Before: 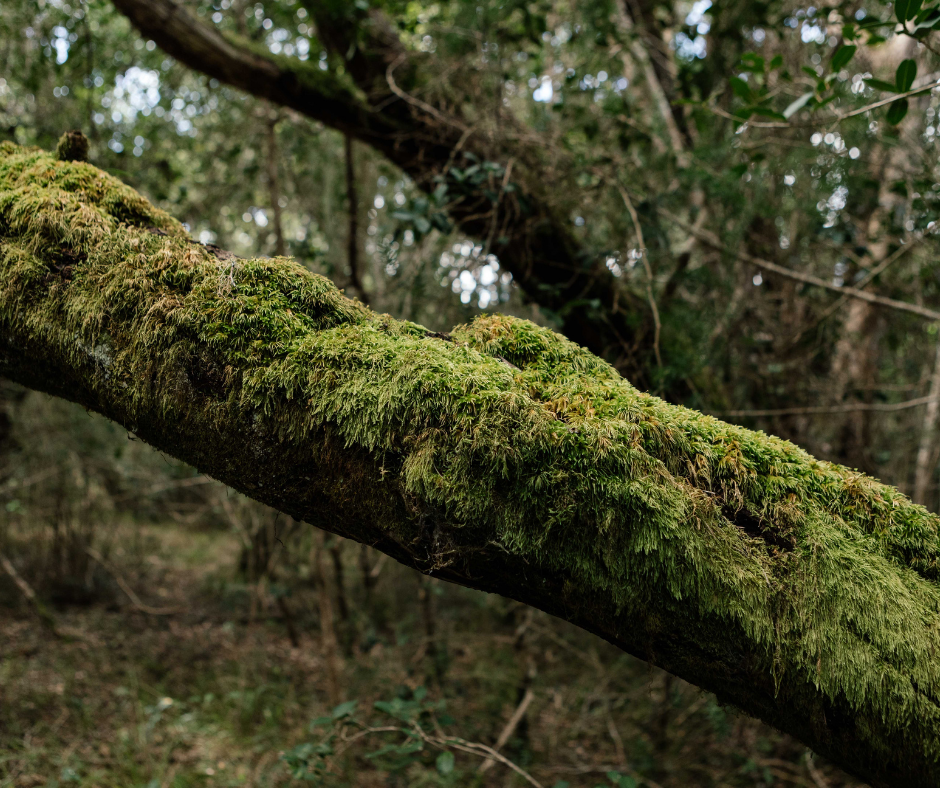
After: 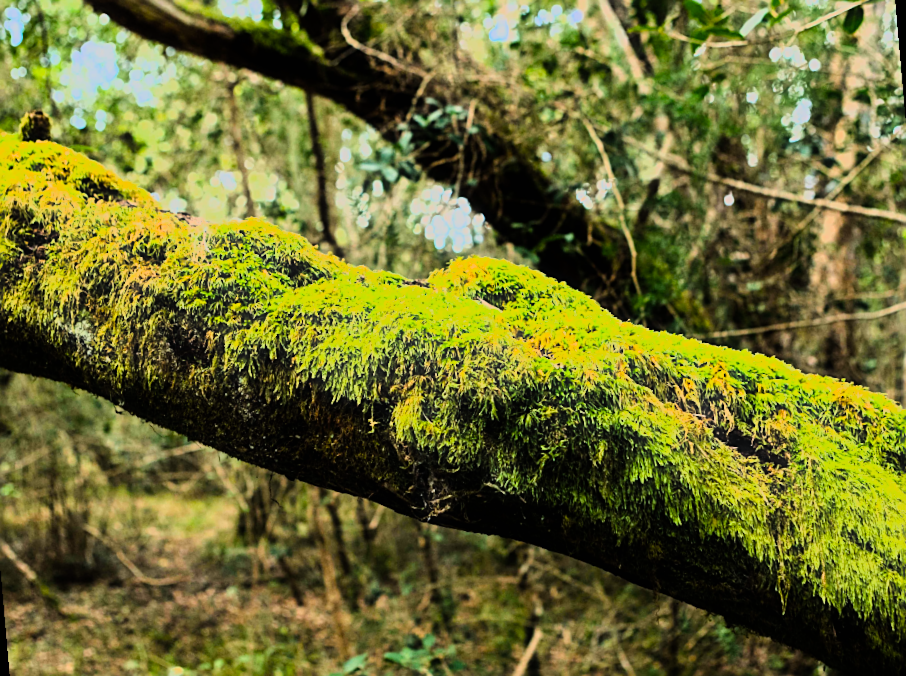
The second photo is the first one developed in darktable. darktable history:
tone equalizer: -8 EV -0.75 EV, -7 EV -0.7 EV, -6 EV -0.6 EV, -5 EV -0.4 EV, -3 EV 0.4 EV, -2 EV 0.6 EV, -1 EV 0.7 EV, +0 EV 0.75 EV, edges refinement/feathering 500, mask exposure compensation -1.57 EV, preserve details no
color balance rgb: linear chroma grading › global chroma 15%, perceptual saturation grading › global saturation 30%
sharpen: on, module defaults
rotate and perspective: rotation -5°, crop left 0.05, crop right 0.952, crop top 0.11, crop bottom 0.89
exposure: black level correction 0, exposure 1.625 EV, compensate exposure bias true, compensate highlight preservation false
haze removal: strength -0.1, adaptive false
filmic rgb: black relative exposure -7.65 EV, white relative exposure 4.56 EV, hardness 3.61, color science v6 (2022)
lowpass: radius 0.5, unbound 0
